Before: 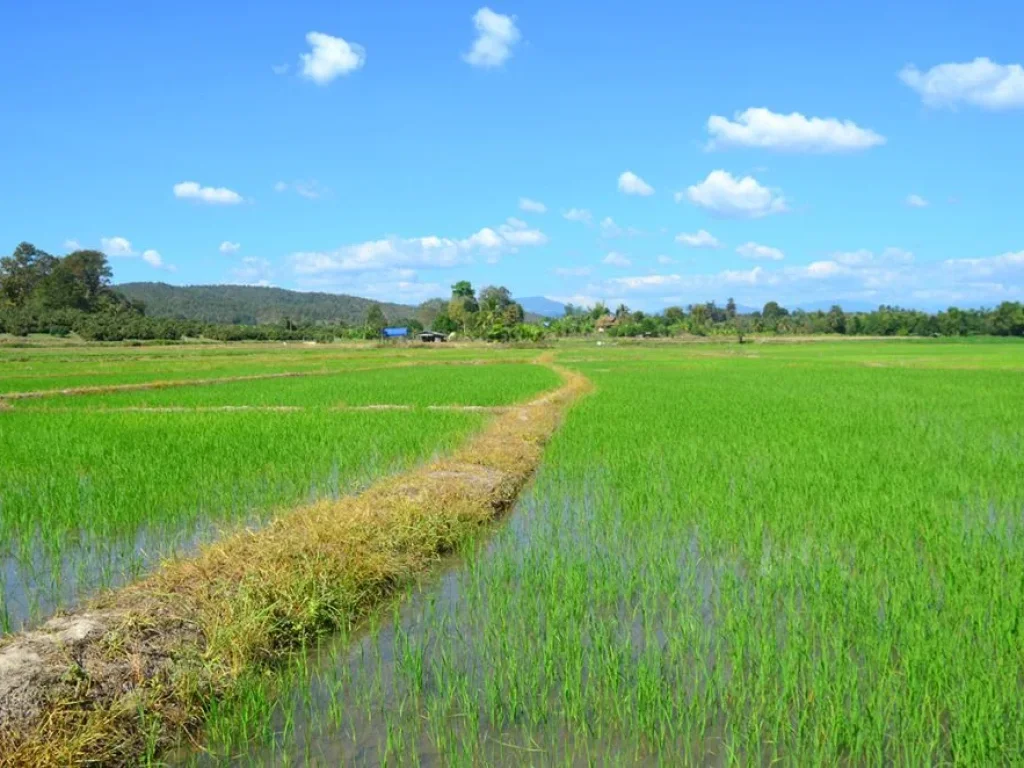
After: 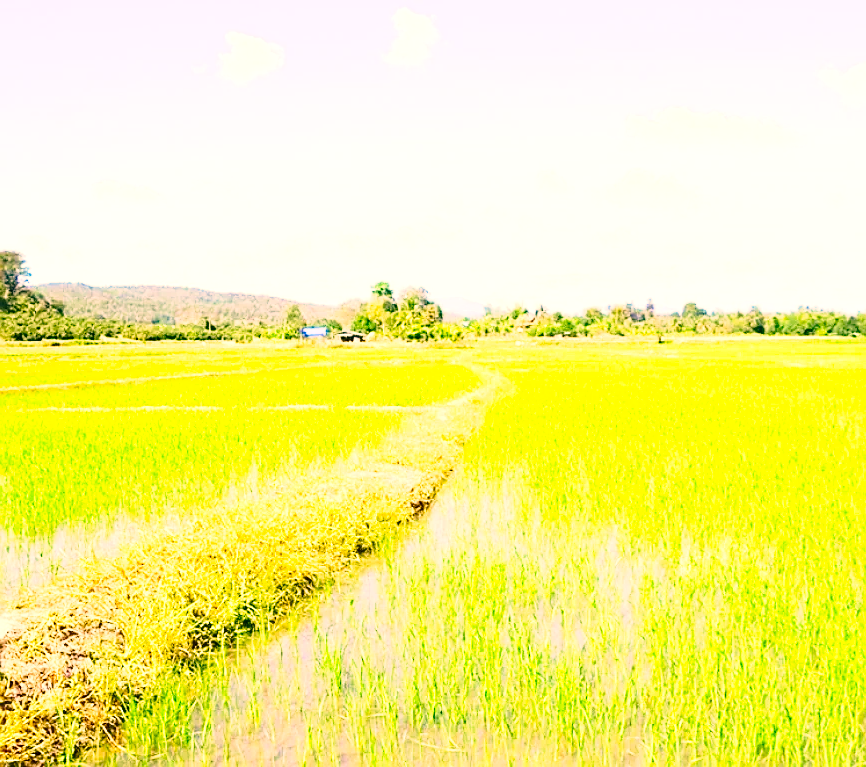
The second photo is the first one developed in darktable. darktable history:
exposure: black level correction 0, exposure 1.383 EV, compensate highlight preservation false
color balance rgb: perceptual saturation grading › global saturation 0.218%, global vibrance 23.96%
sharpen: on, module defaults
velvia: on, module defaults
color correction: highlights a* 20.65, highlights b* 19.72
contrast brightness saturation: contrast 0.186, brightness -0.102, saturation 0.213
crop: left 7.99%, right 7.378%
base curve: curves: ch0 [(0, 0) (0.028, 0.03) (0.121, 0.232) (0.46, 0.748) (0.859, 0.968) (1, 1)], preserve colors none
